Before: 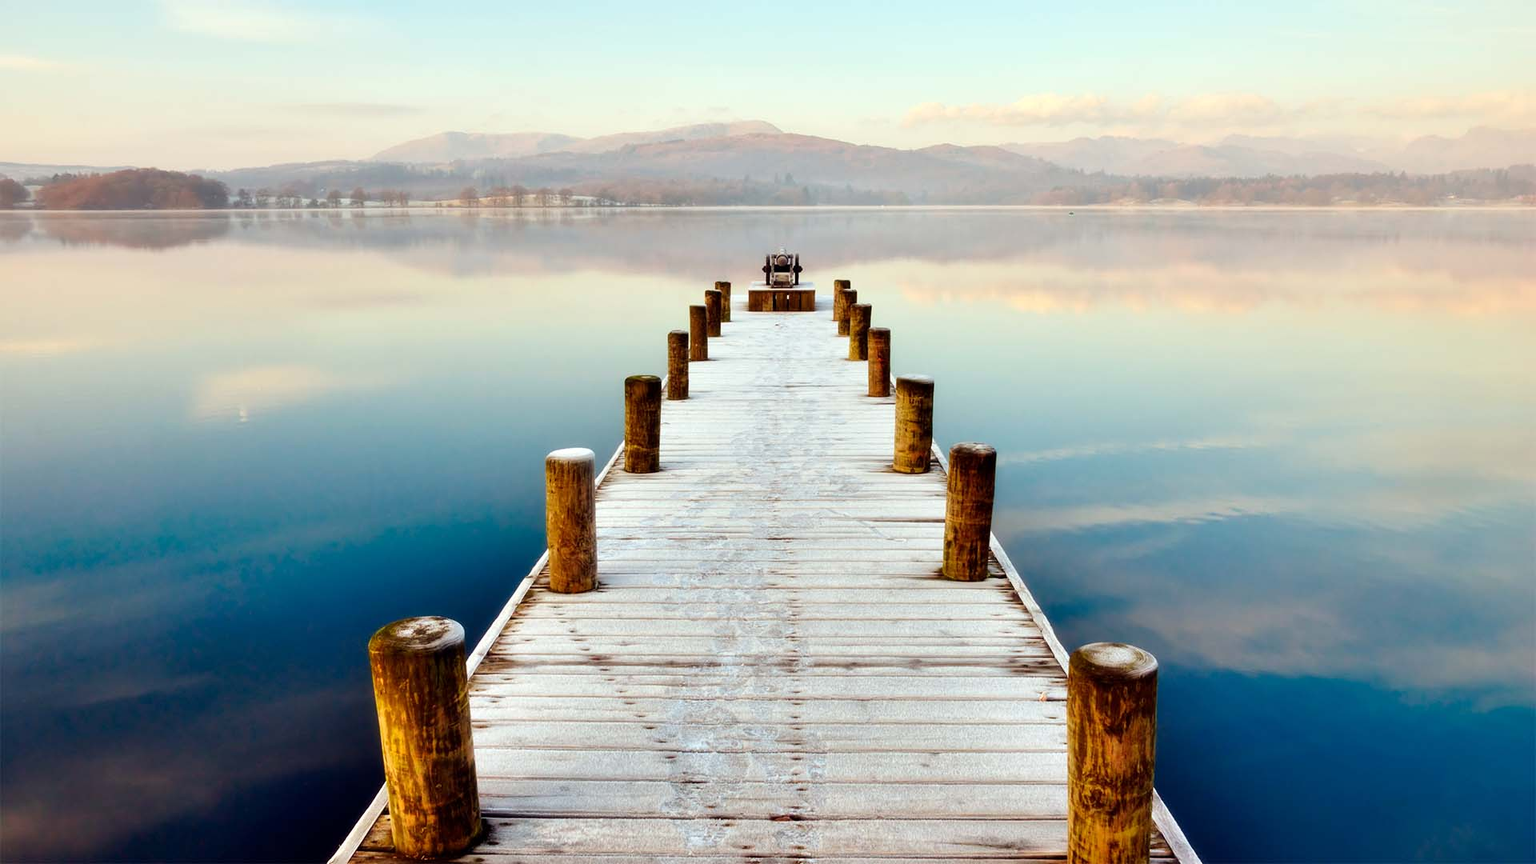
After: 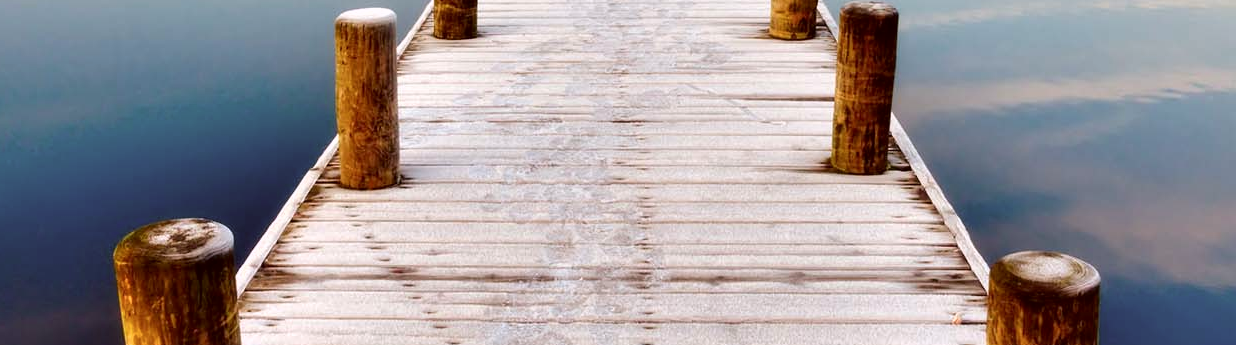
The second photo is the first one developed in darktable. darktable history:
color calibration: illuminant as shot in camera, x 0.358, y 0.373, temperature 4628.91 K
crop: left 18.091%, top 51.13%, right 17.525%, bottom 16.85%
color correction: highlights a* 6.27, highlights b* 8.19, shadows a* 5.94, shadows b* 7.23, saturation 0.9
